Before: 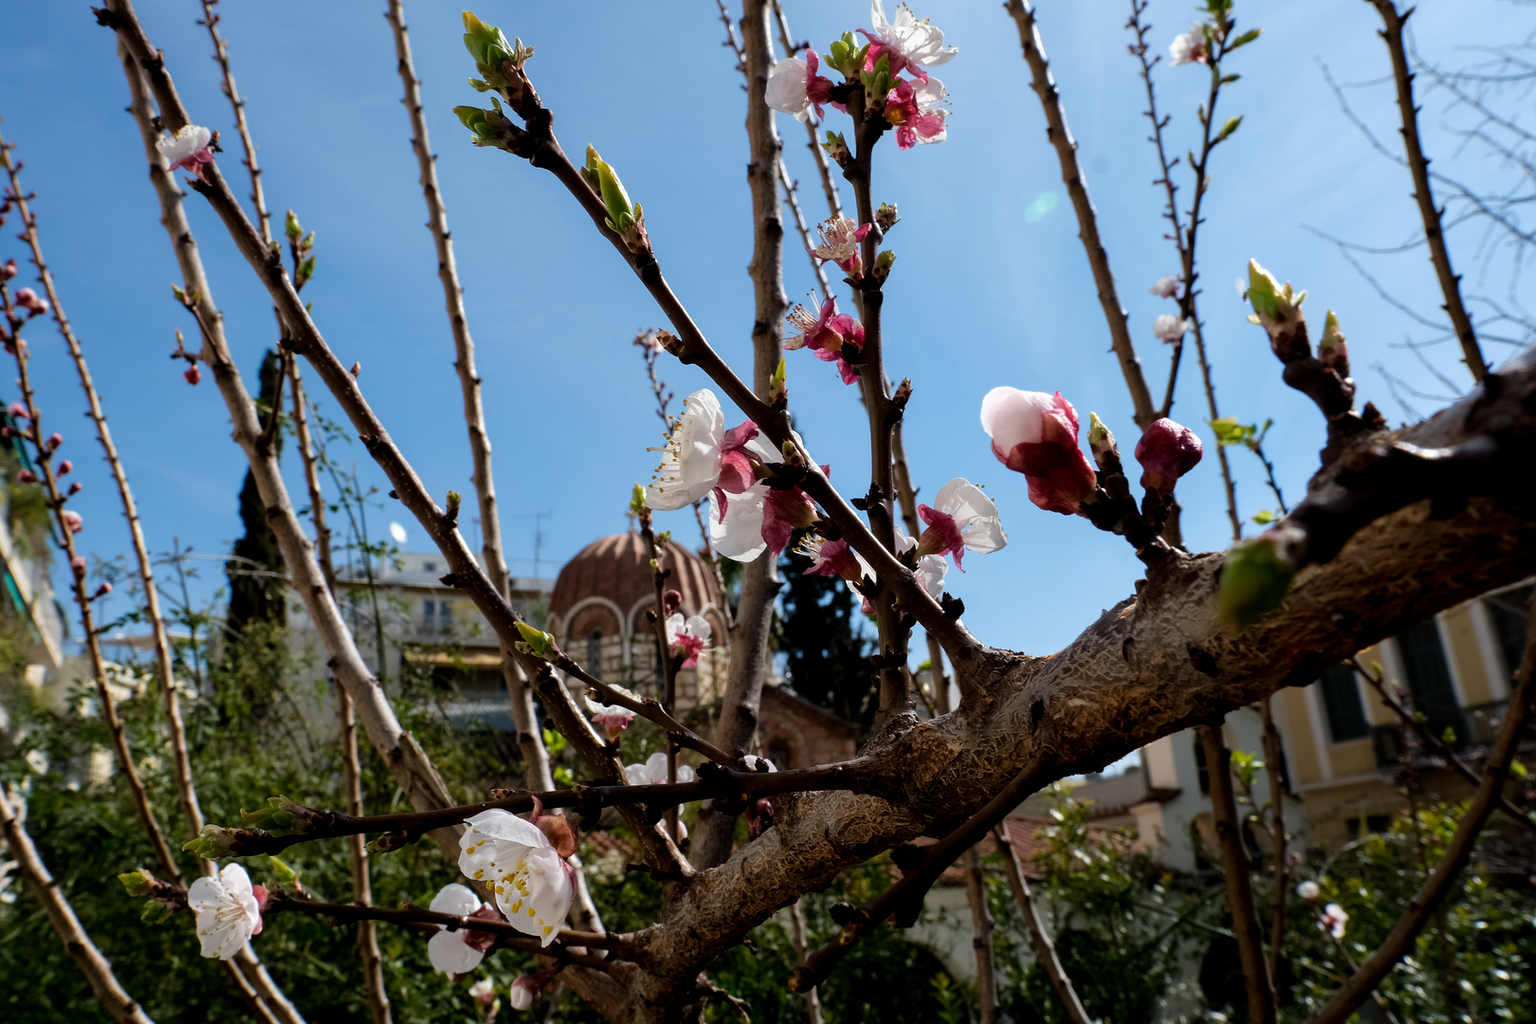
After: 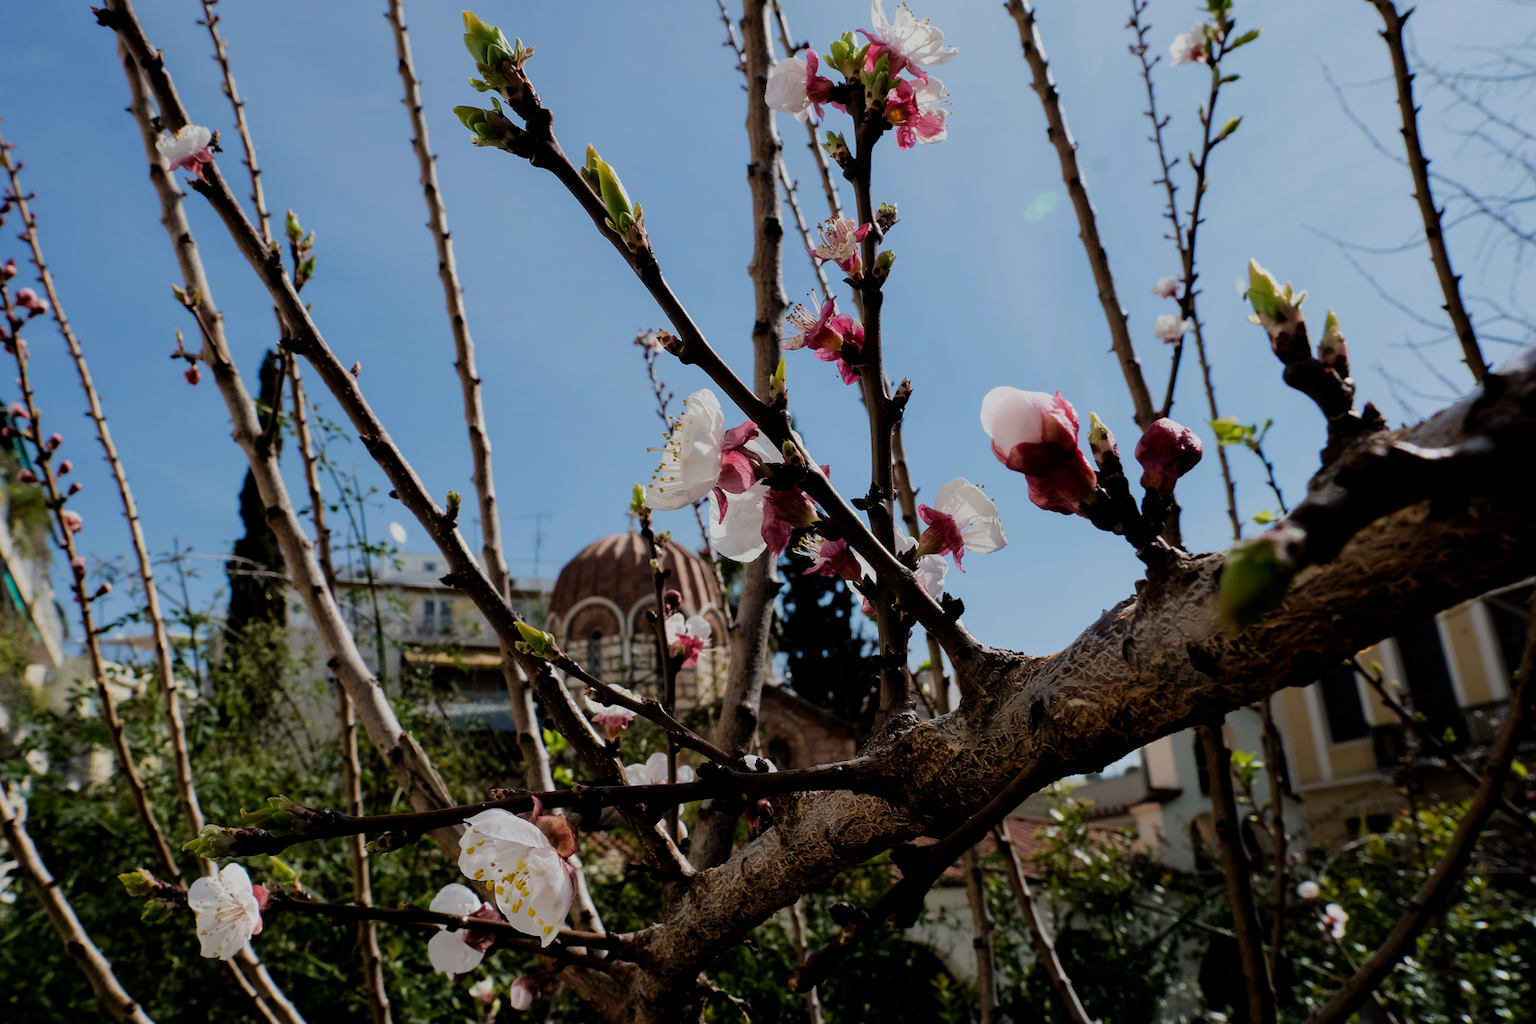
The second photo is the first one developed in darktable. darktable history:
filmic rgb: black relative exposure -7.23 EV, white relative exposure 5.37 EV, threshold 2.96 EV, hardness 3.02, contrast in shadows safe, enable highlight reconstruction true
